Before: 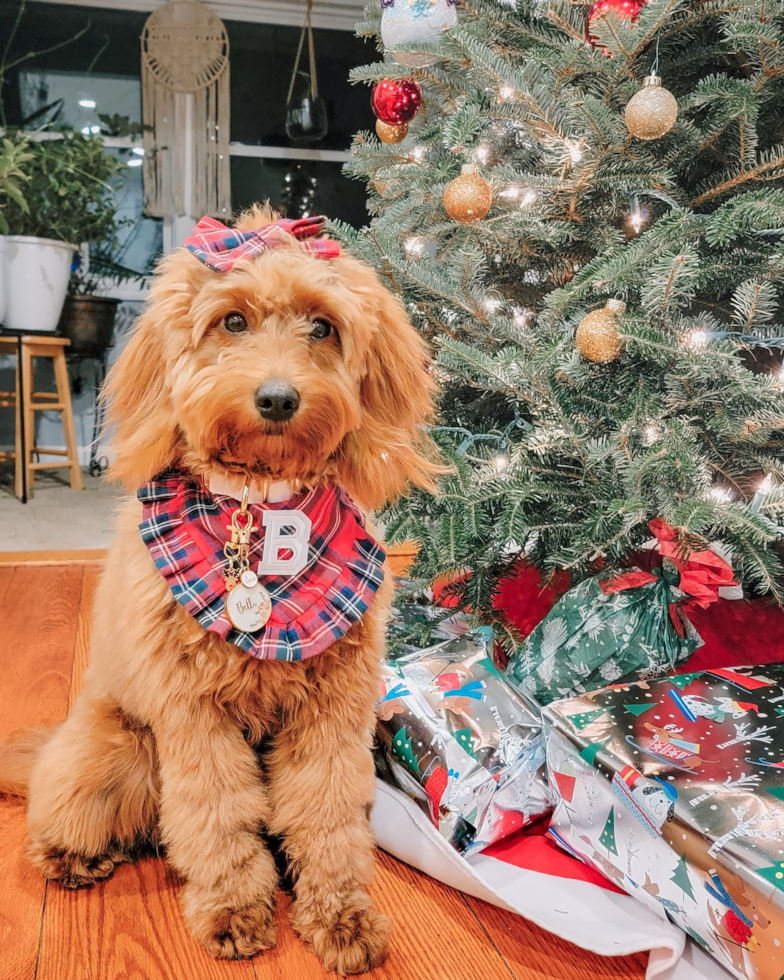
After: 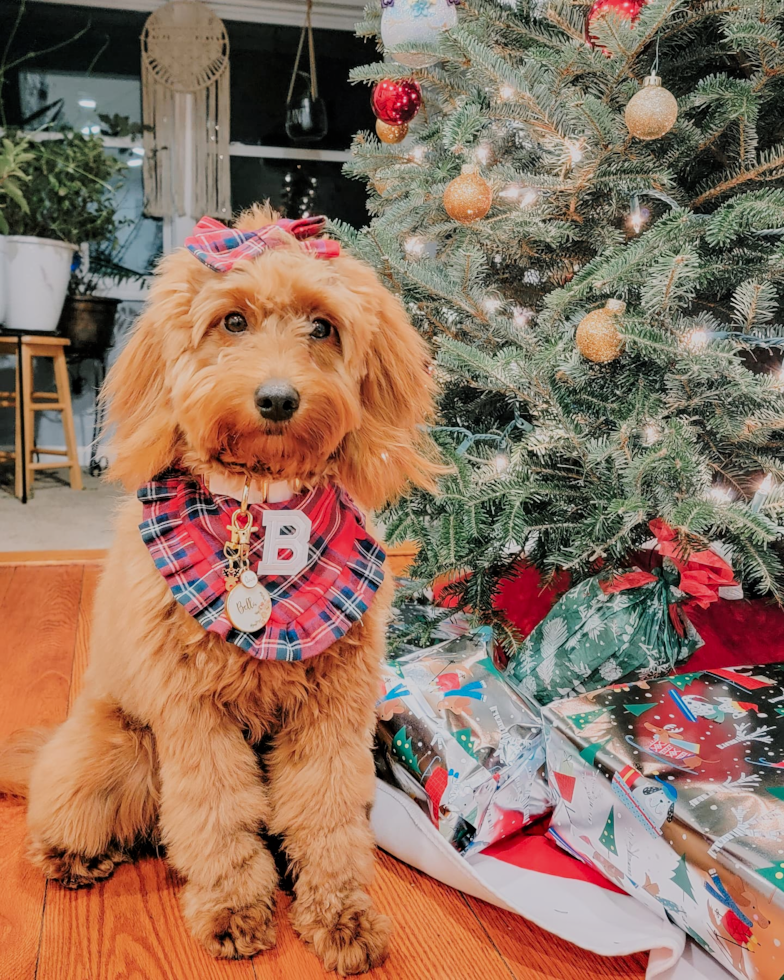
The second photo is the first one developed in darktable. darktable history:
contrast brightness saturation: contrast 0.077, saturation 0.023
filmic rgb: black relative exposure -7.65 EV, white relative exposure 4.56 EV, hardness 3.61, color science v6 (2022)
